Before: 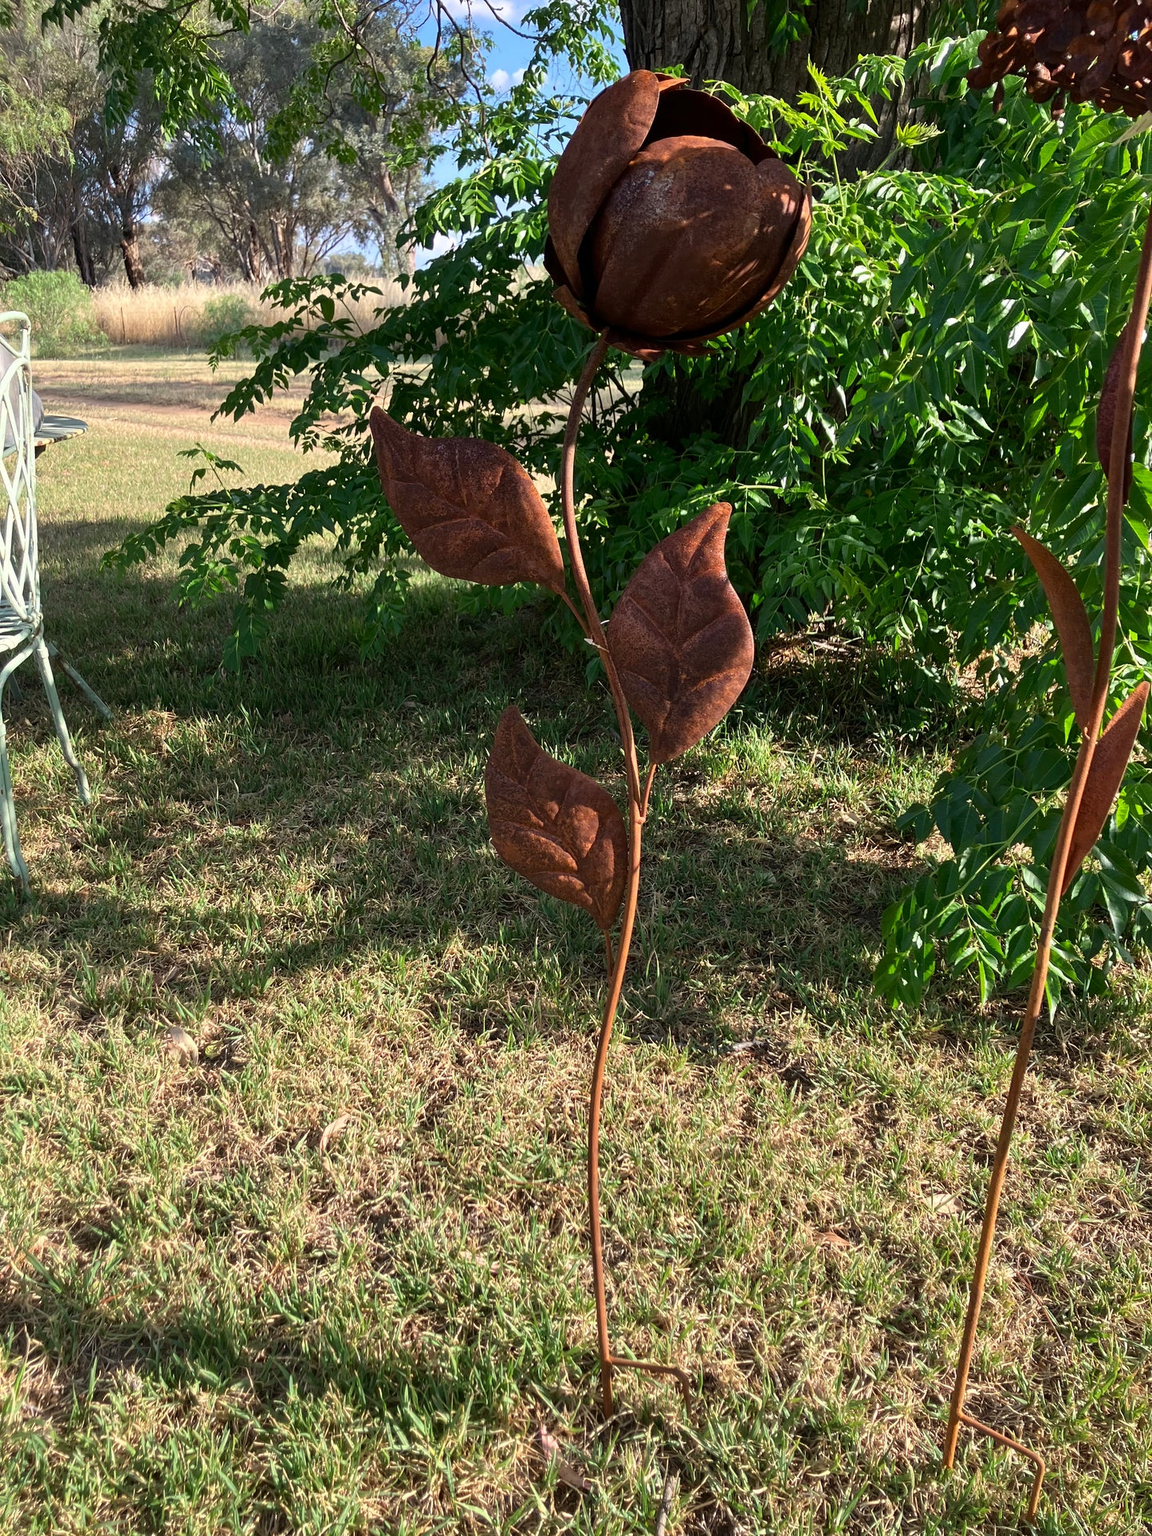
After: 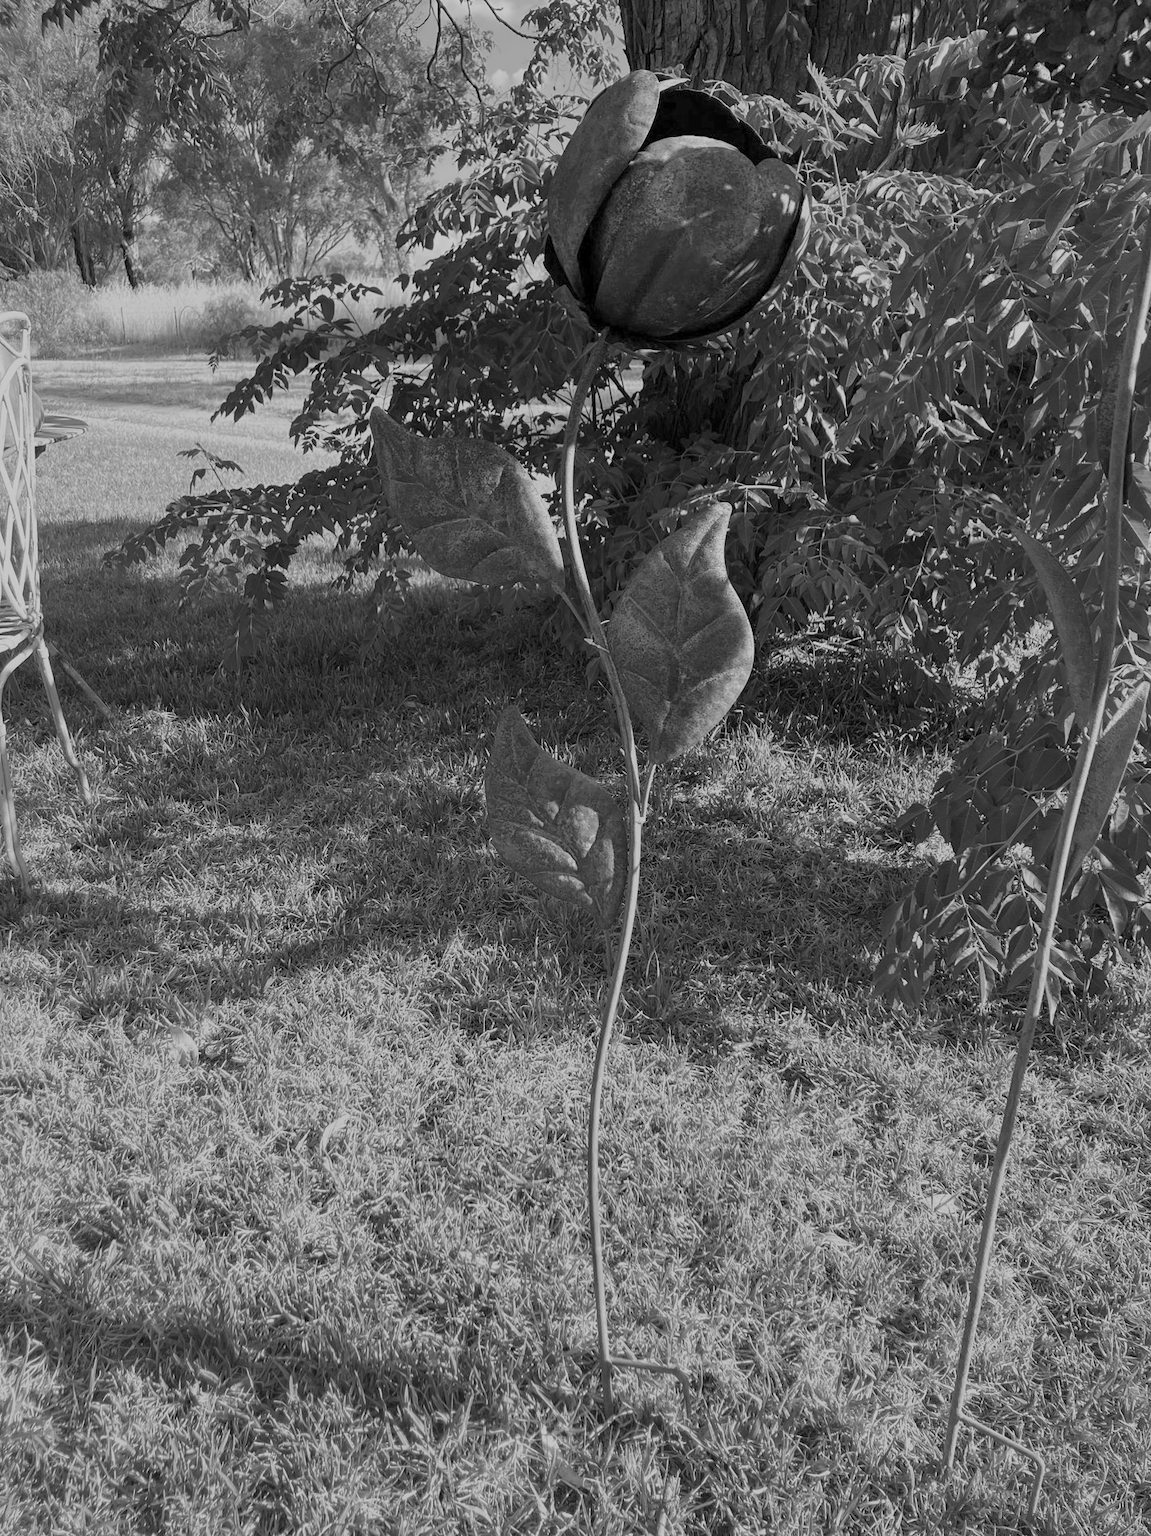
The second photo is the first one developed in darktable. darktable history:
color zones: curves: ch0 [(0.004, 0.588) (0.116, 0.636) (0.259, 0.476) (0.423, 0.464) (0.75, 0.5)]; ch1 [(0, 0) (0.143, 0) (0.286, 0) (0.429, 0) (0.571, 0) (0.714, 0) (0.857, 0)]
color balance rgb: shadows lift › chroma 4.457%, shadows lift › hue 25.33°, perceptual saturation grading › global saturation 24.801%, perceptual saturation grading › highlights -50.974%, perceptual saturation grading › mid-tones 19.791%, perceptual saturation grading › shadows 61.462%, contrast -29.931%
